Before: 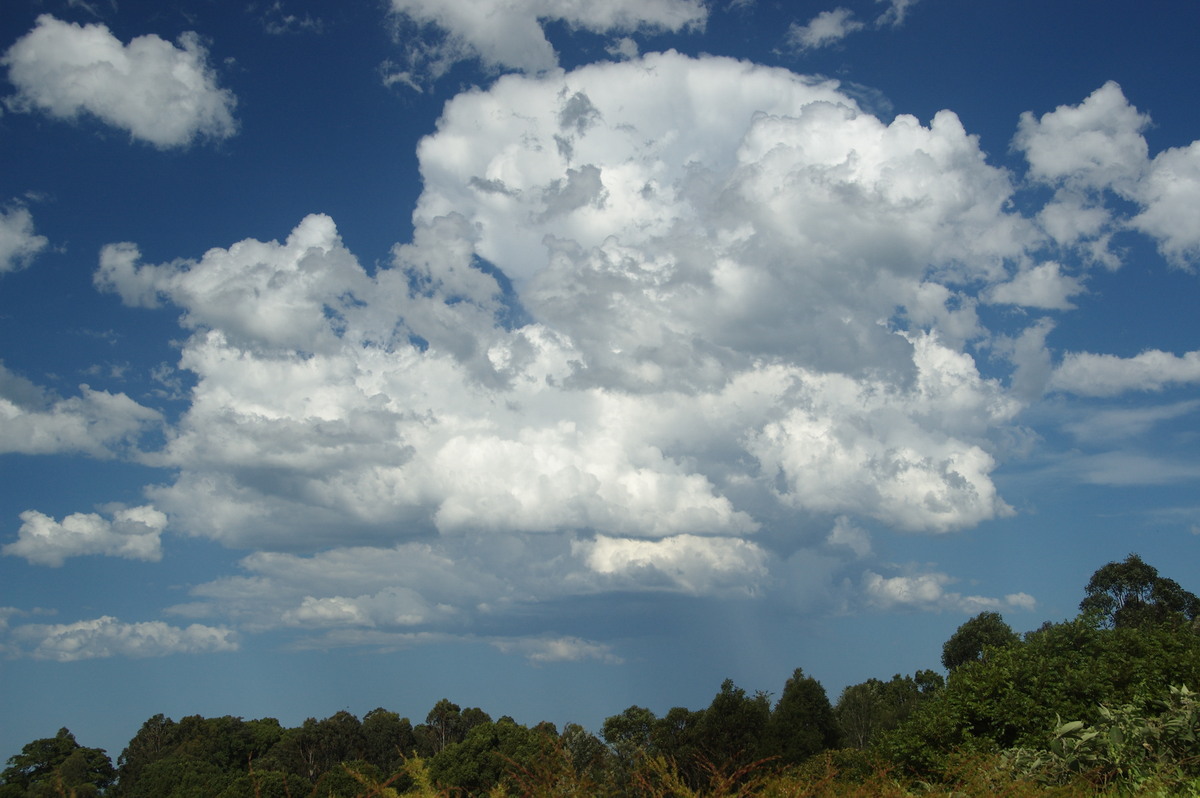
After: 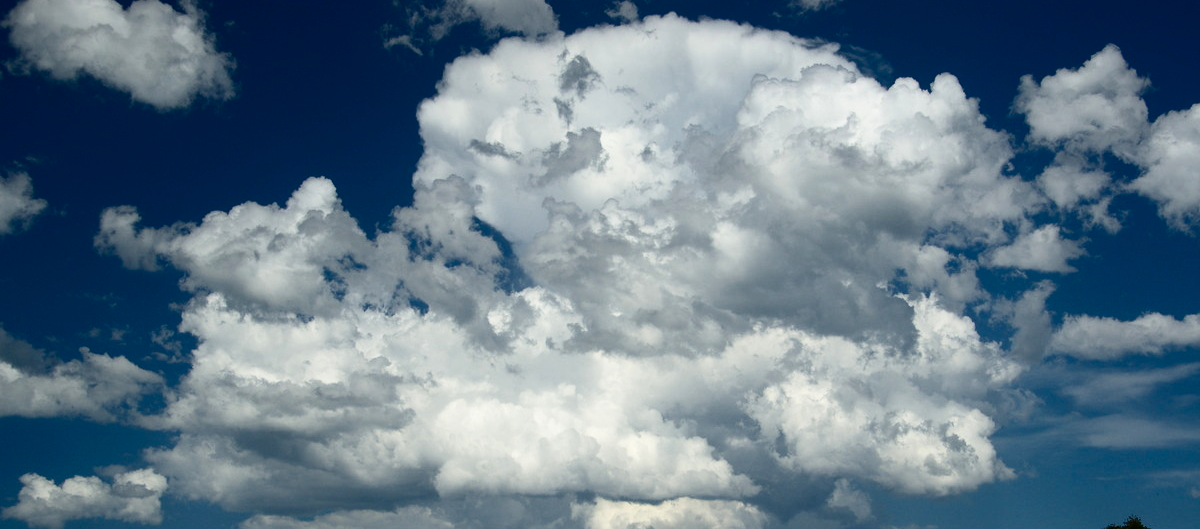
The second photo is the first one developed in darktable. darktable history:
contrast brightness saturation: contrast 0.237, brightness -0.239, saturation 0.147
crop and rotate: top 4.725%, bottom 28.877%
